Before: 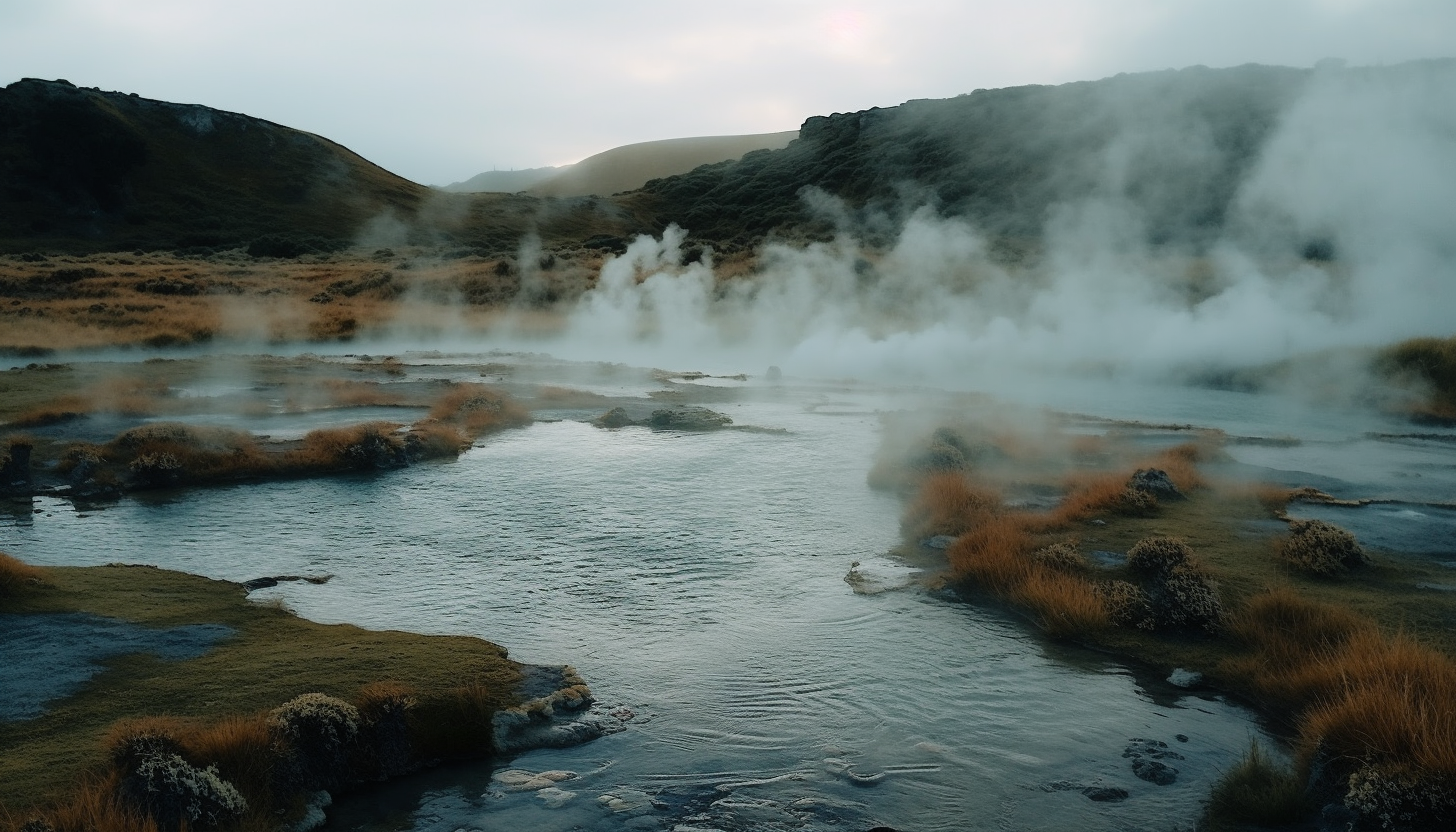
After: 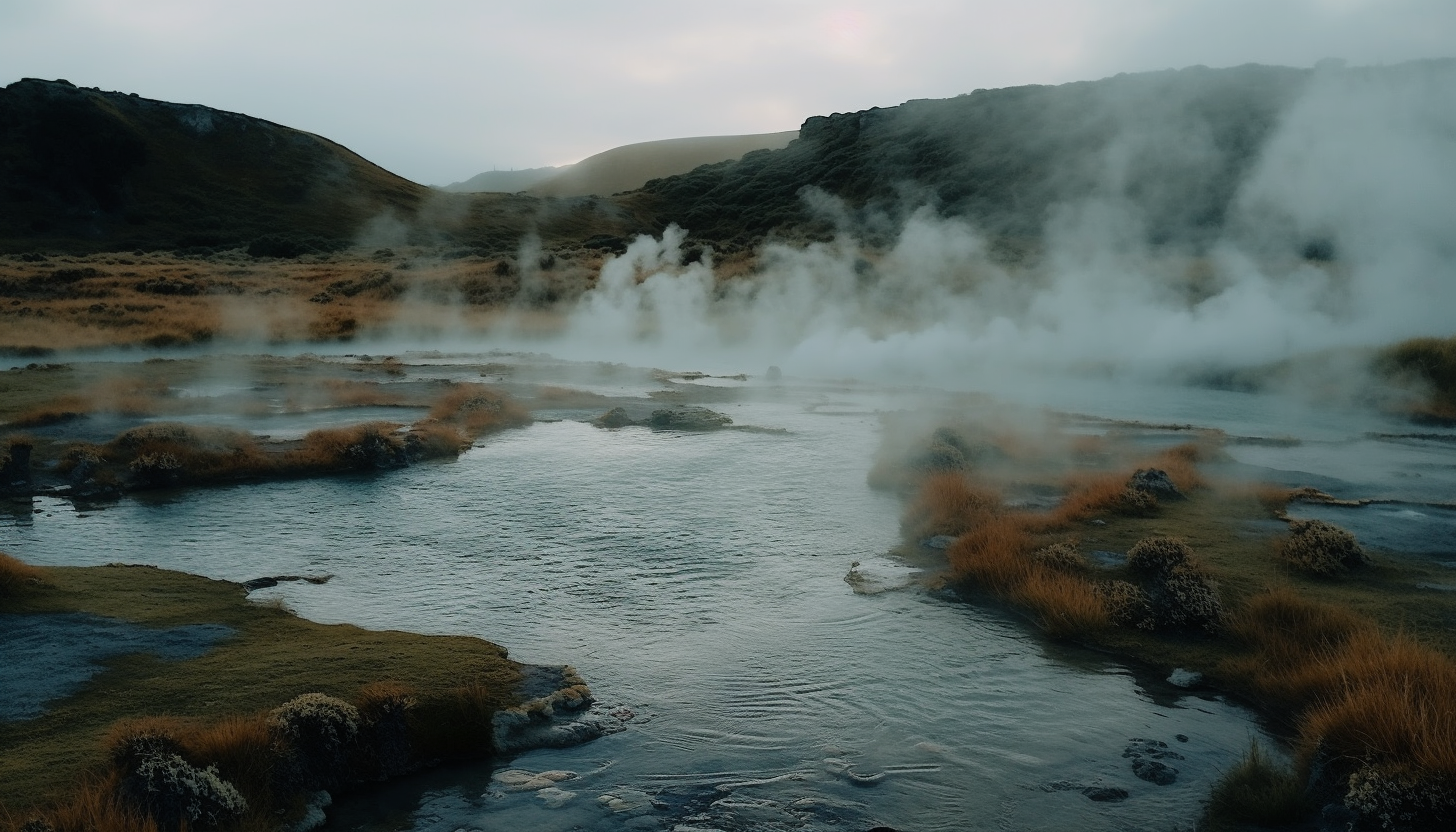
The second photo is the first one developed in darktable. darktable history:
exposure: exposure -0.265 EV, compensate exposure bias true, compensate highlight preservation false
